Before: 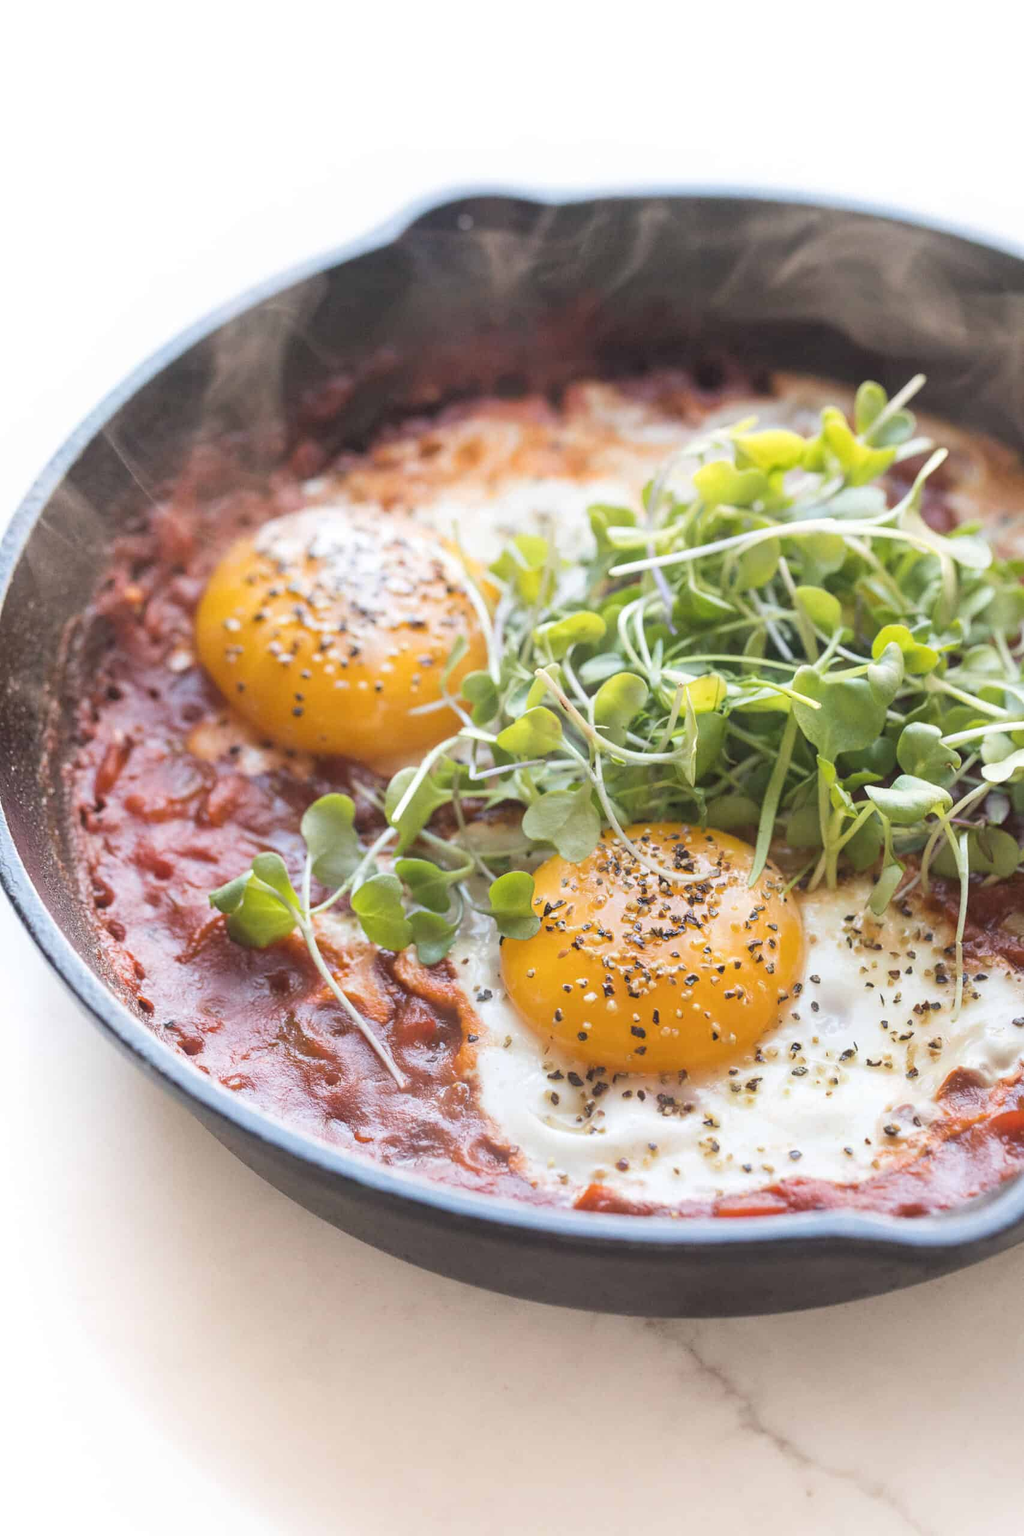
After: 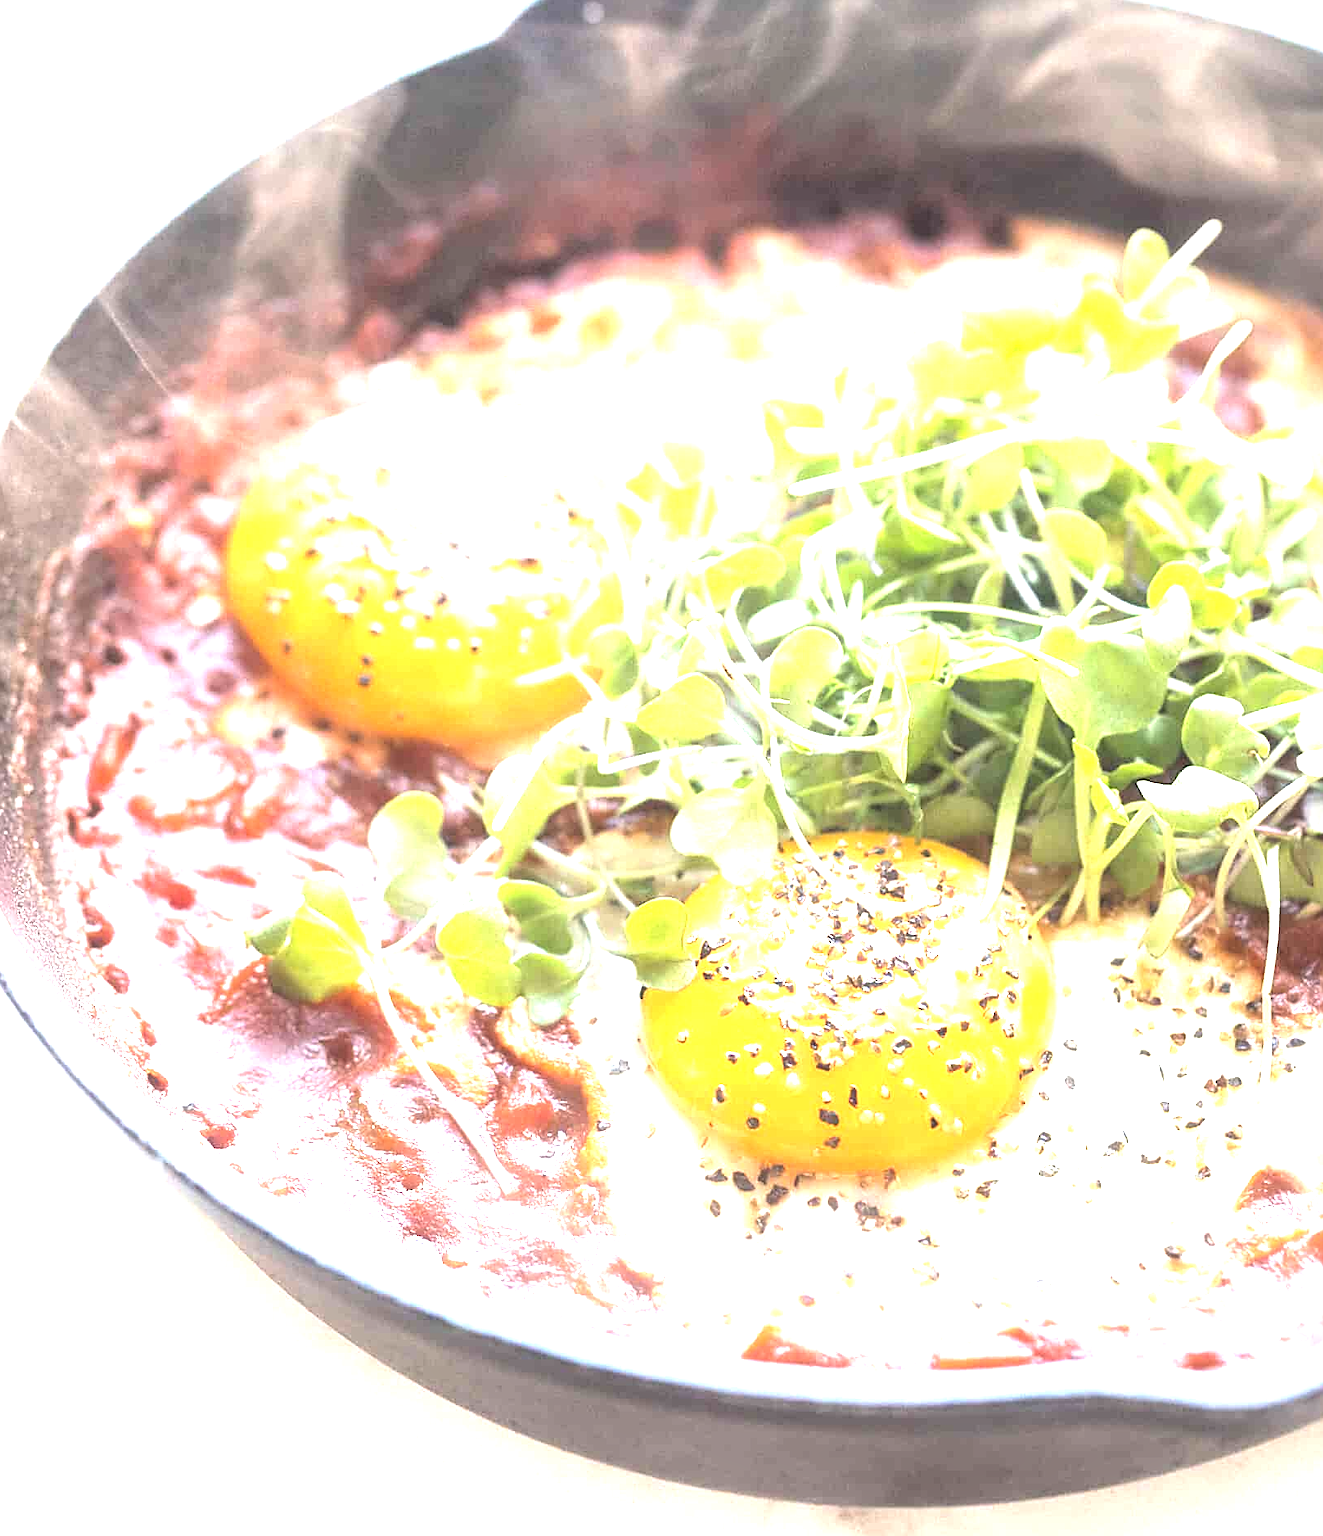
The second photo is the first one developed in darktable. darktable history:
haze removal: strength -0.096, adaptive false
base curve: curves: ch0 [(0, 0) (0.989, 0.992)], preserve colors none
sharpen: on, module defaults
tone equalizer: -8 EV -0.751 EV, -7 EV -0.708 EV, -6 EV -0.631 EV, -5 EV -0.41 EV, -3 EV 0.369 EV, -2 EV 0.6 EV, -1 EV 0.698 EV, +0 EV 0.73 EV
exposure: black level correction 0, exposure 1.095 EV, compensate highlight preservation false
crop and rotate: left 3.005%, top 13.891%, right 2.267%, bottom 12.776%
